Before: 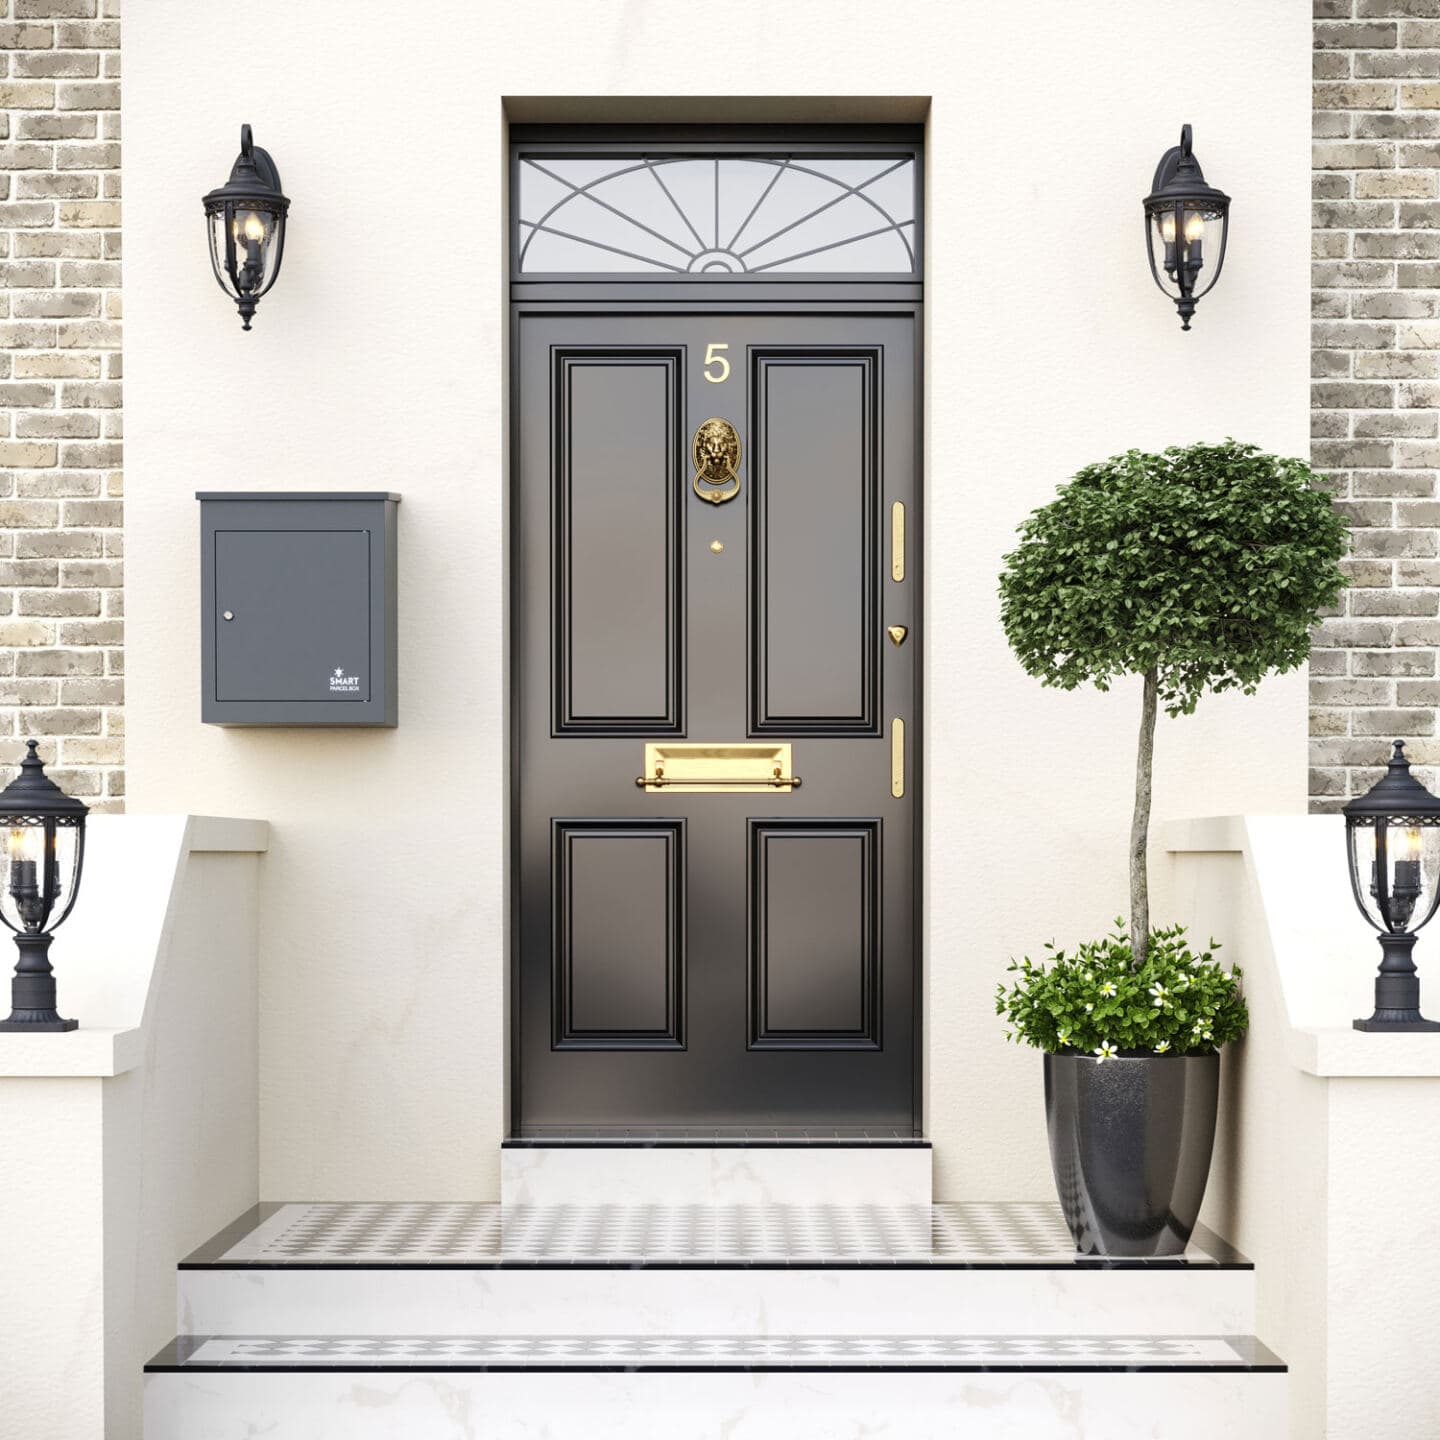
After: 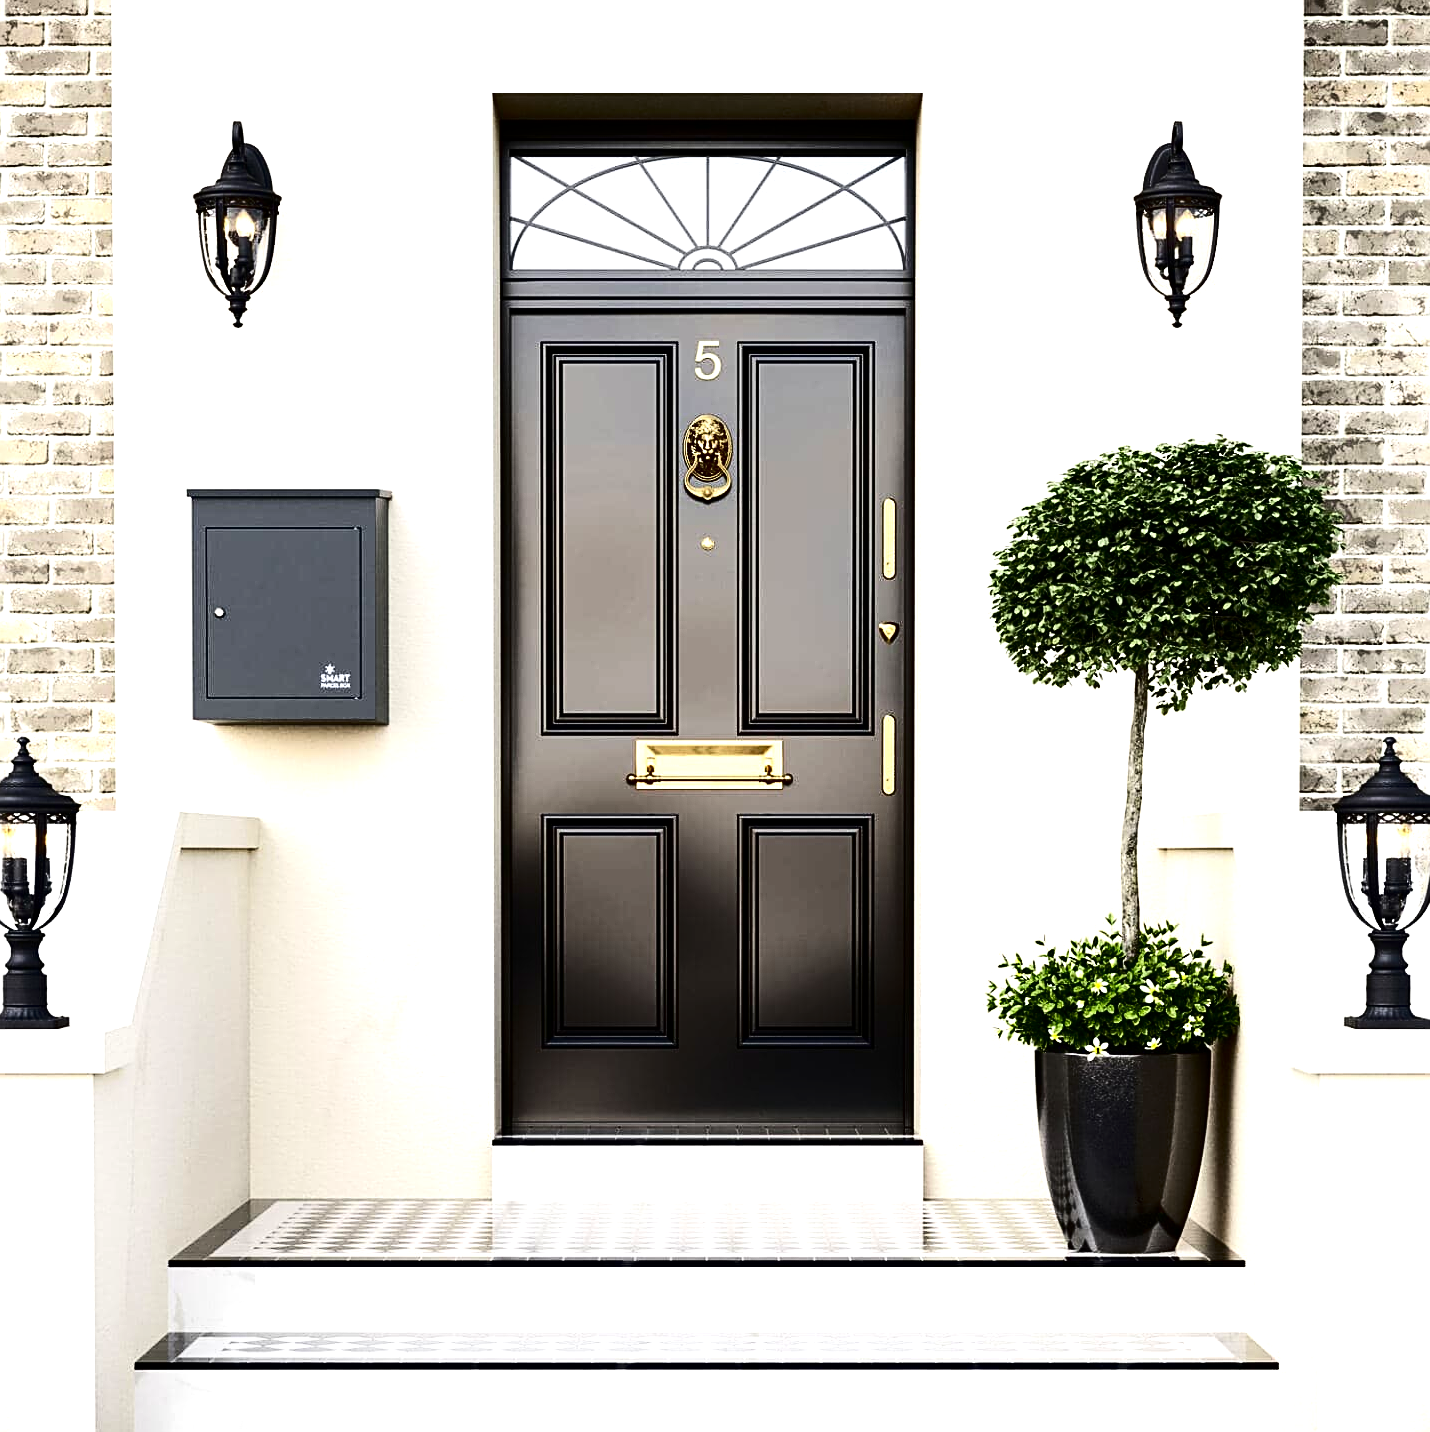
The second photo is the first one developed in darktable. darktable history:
sharpen: on, module defaults
contrast brightness saturation: contrast 0.237, brightness -0.237, saturation 0.142
crop and rotate: left 0.678%, top 0.238%, bottom 0.281%
tone equalizer: -8 EV -0.788 EV, -7 EV -0.734 EV, -6 EV -0.561 EV, -5 EV -0.383 EV, -3 EV 0.367 EV, -2 EV 0.6 EV, -1 EV 0.679 EV, +0 EV 0.746 EV, edges refinement/feathering 500, mask exposure compensation -1.57 EV, preserve details no
